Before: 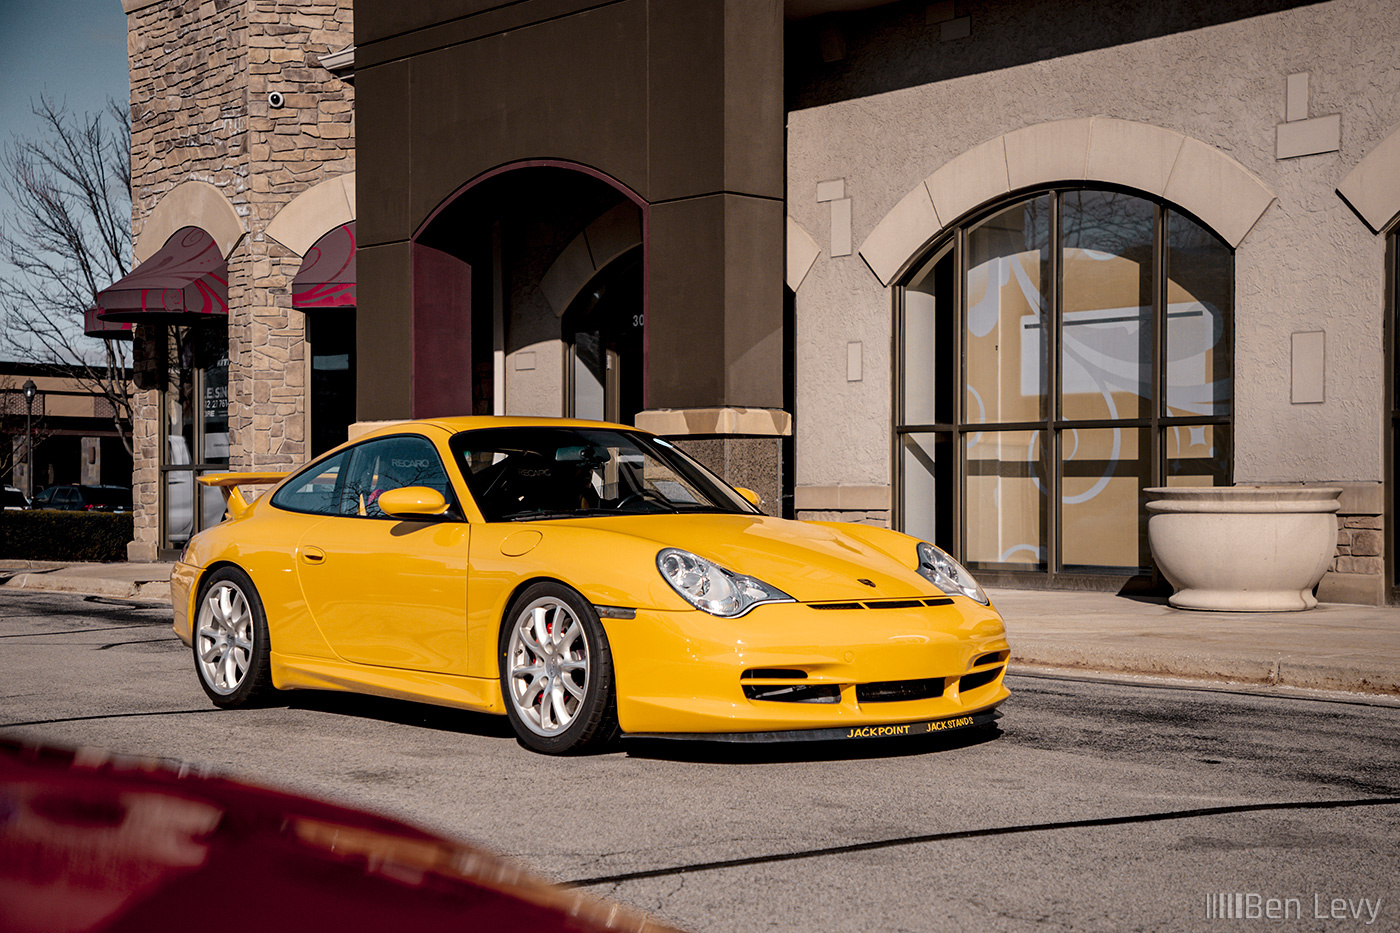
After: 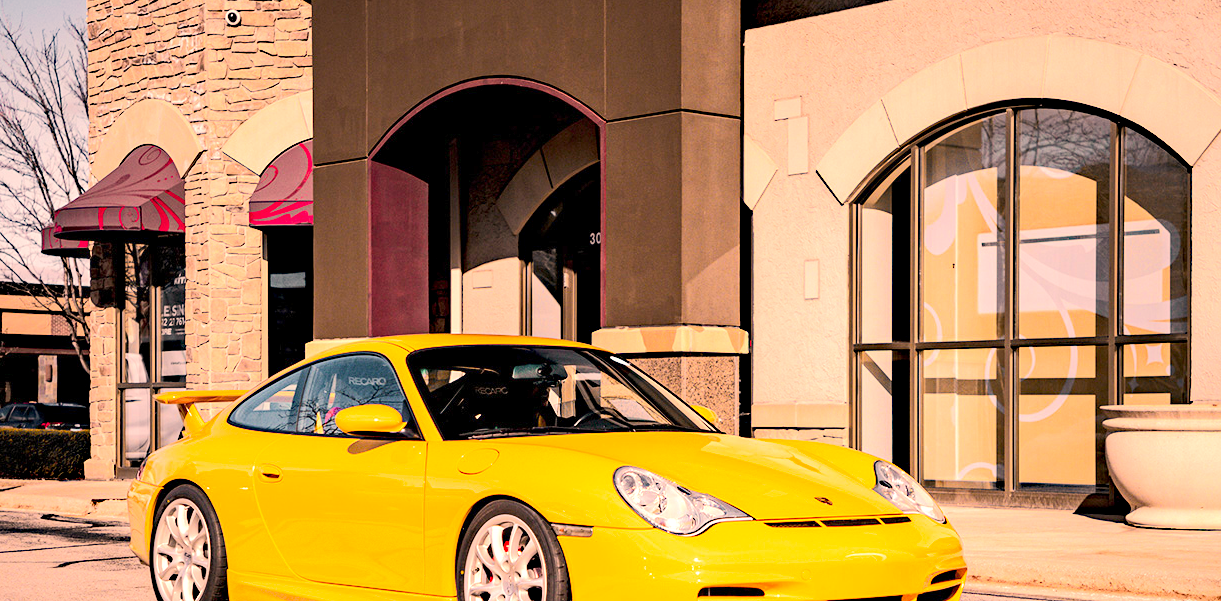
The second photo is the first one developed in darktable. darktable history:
tone equalizer: -8 EV 1.98 EV, -7 EV 1.97 EV, -6 EV 1.97 EV, -5 EV 1.99 EV, -4 EV 1.98 EV, -3 EV 1.47 EV, -2 EV 0.979 EV, -1 EV 0.476 EV, edges refinement/feathering 500, mask exposure compensation -1.57 EV, preserve details no
color correction: highlights a* 17.67, highlights b* 18.77
crop: left 3.119%, top 8.891%, right 9.64%, bottom 26.655%
haze removal: compatibility mode true, adaptive false
